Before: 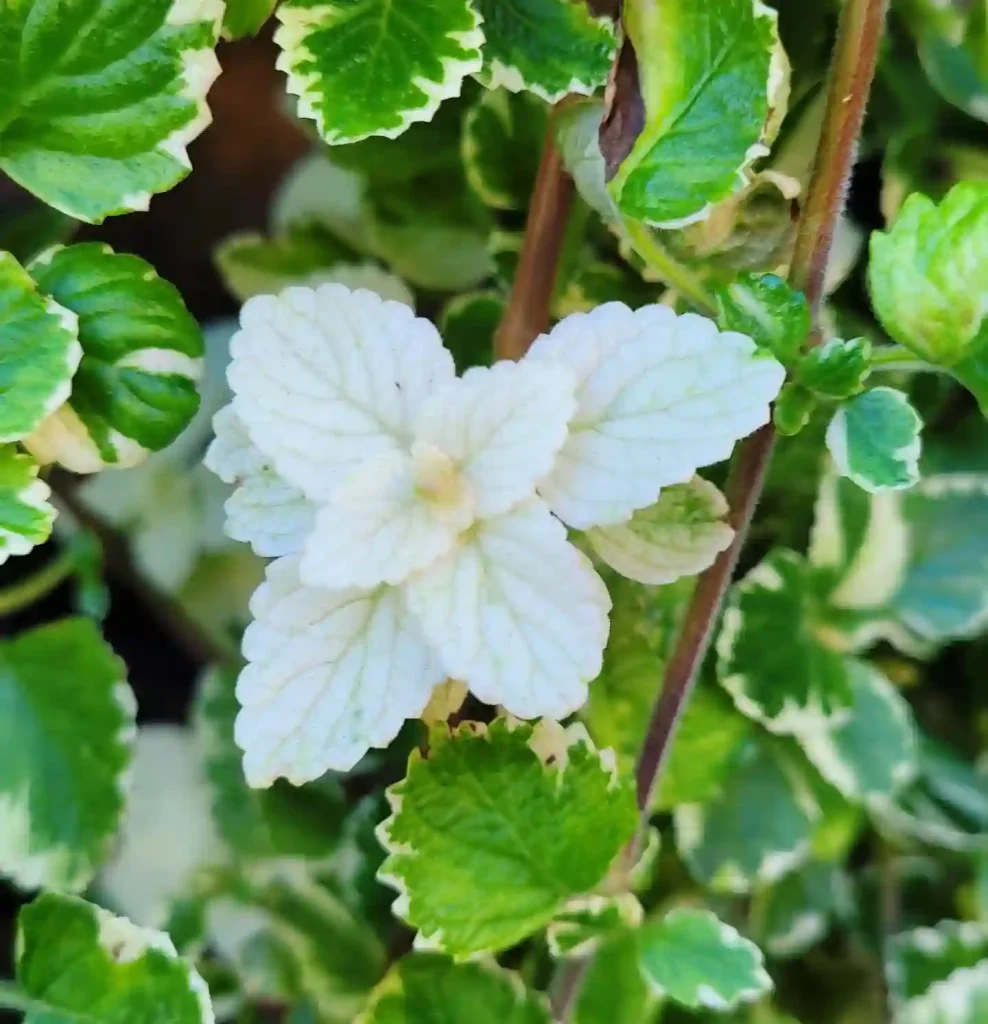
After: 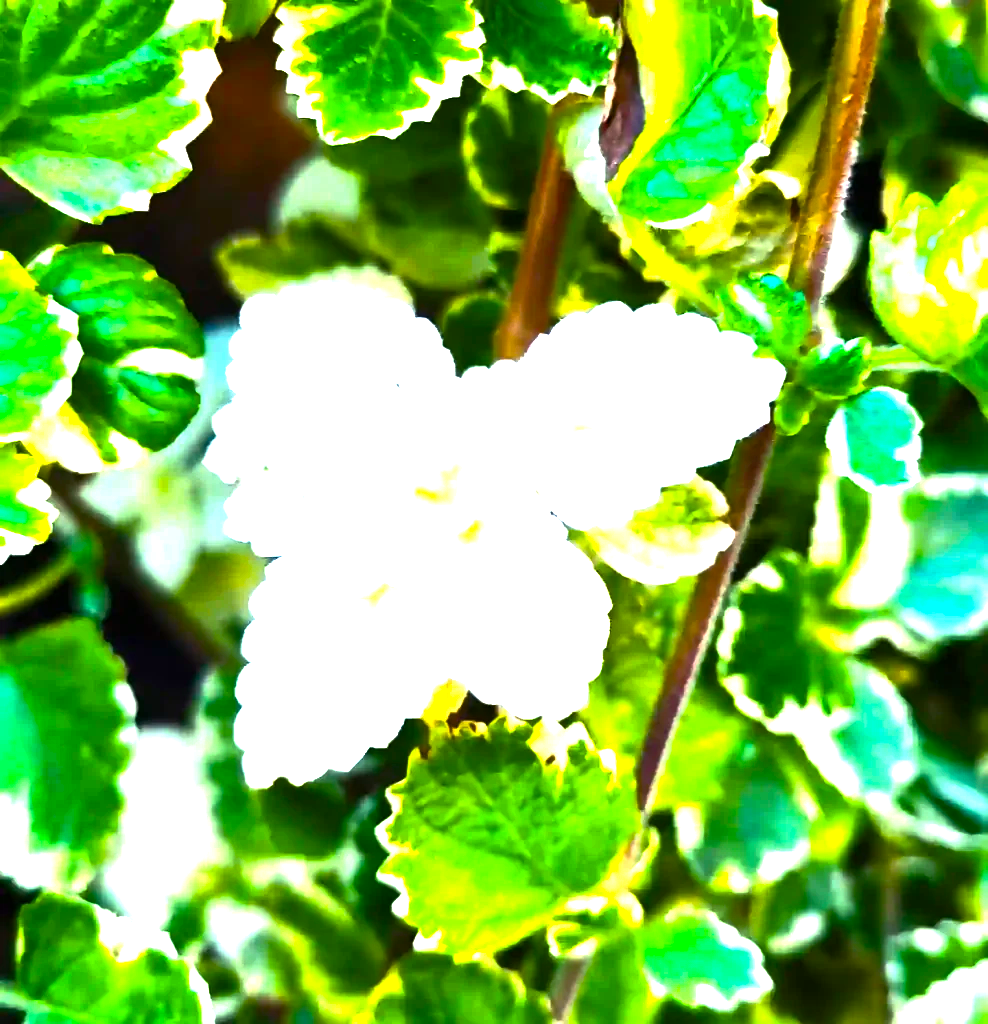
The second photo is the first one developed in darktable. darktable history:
exposure: black level correction 0, exposure 1.388 EV, compensate exposure bias true, compensate highlight preservation false
rgb curve: curves: ch0 [(0, 0) (0.415, 0.237) (1, 1)]
color balance rgb: linear chroma grading › global chroma 9%, perceptual saturation grading › global saturation 36%, perceptual saturation grading › shadows 35%, perceptual brilliance grading › global brilliance 15%, perceptual brilliance grading › shadows -35%, global vibrance 15%
